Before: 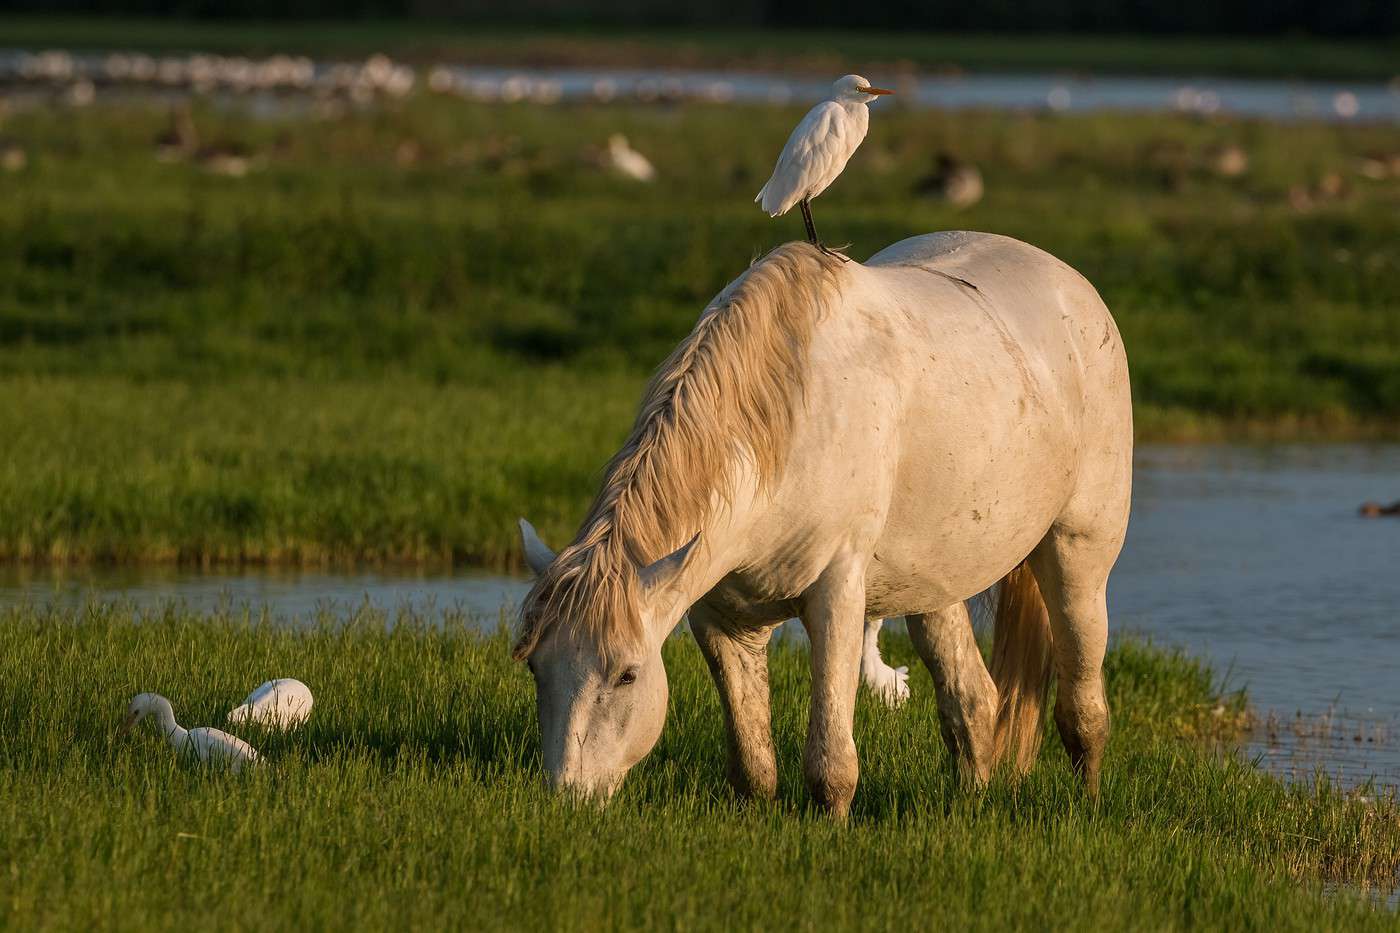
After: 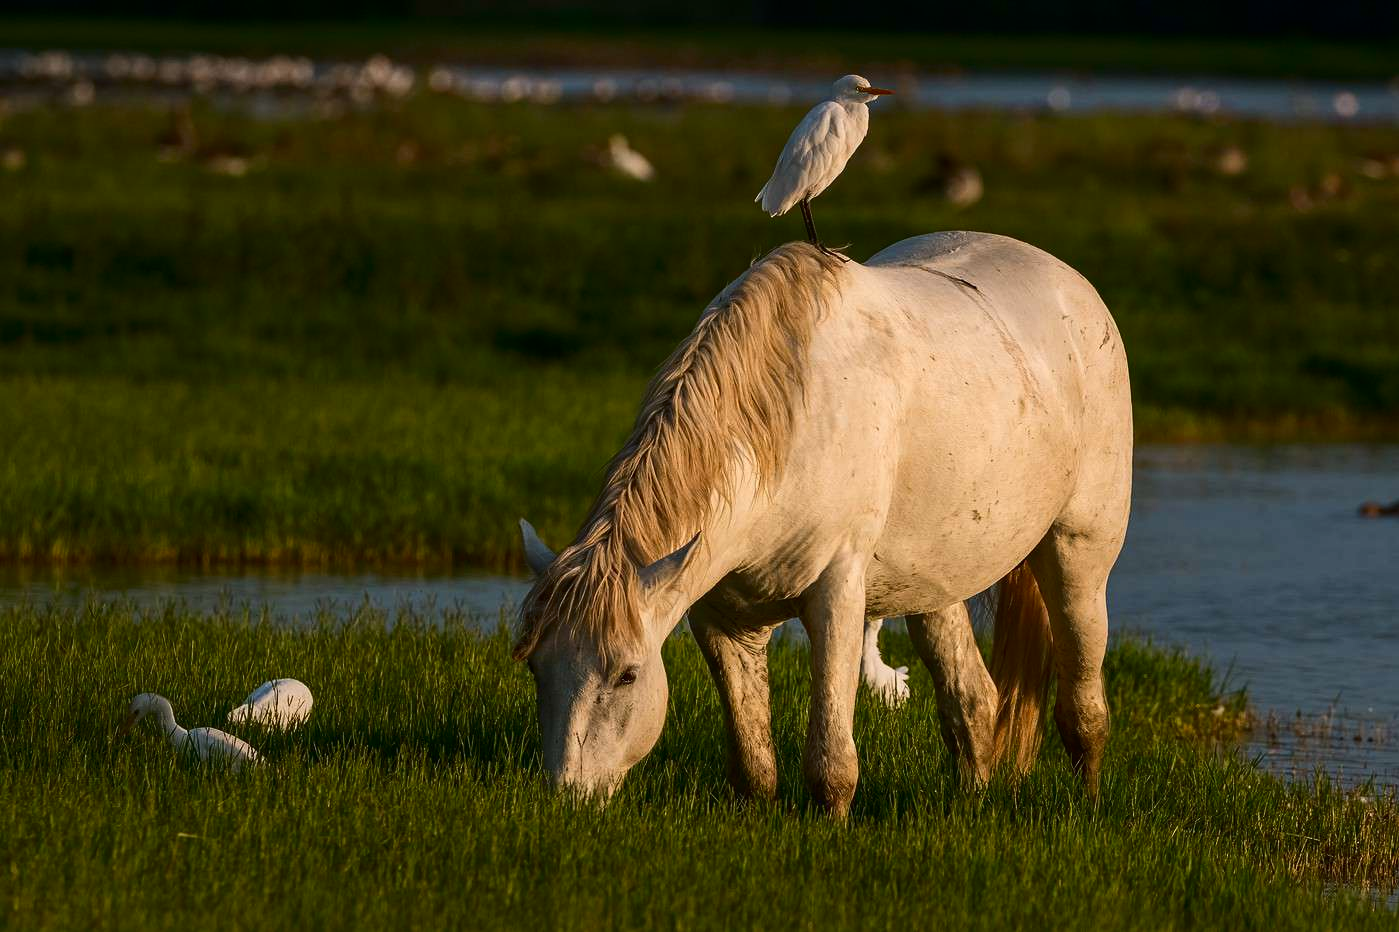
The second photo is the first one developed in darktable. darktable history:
contrast brightness saturation: contrast 0.2, brightness -0.11, saturation 0.1
contrast equalizer: y [[0.439, 0.44, 0.442, 0.457, 0.493, 0.498], [0.5 ×6], [0.5 ×6], [0 ×6], [0 ×6]], mix 0.59
